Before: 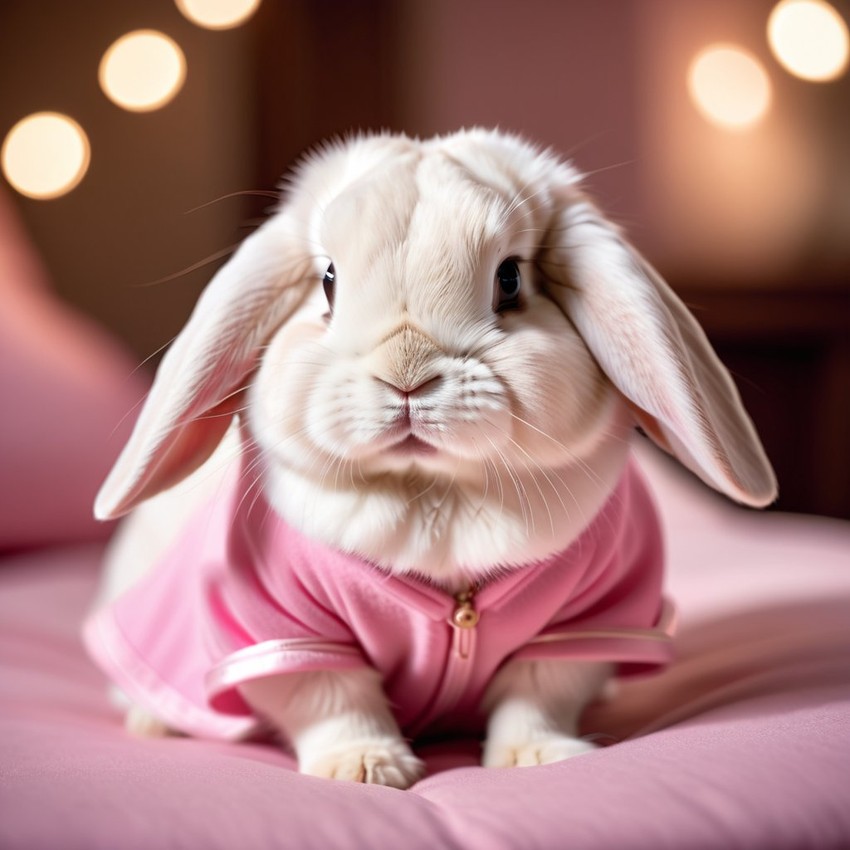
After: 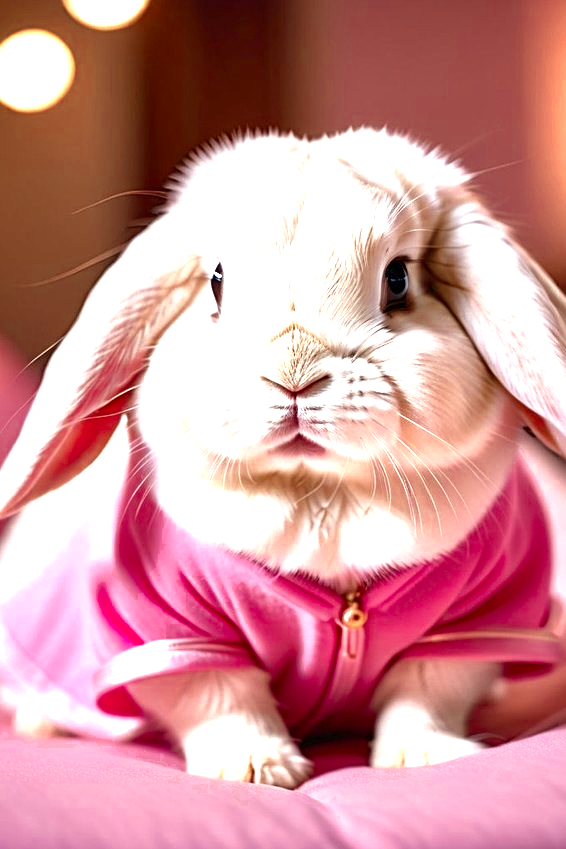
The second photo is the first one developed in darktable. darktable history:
crop and rotate: left 13.351%, right 19.977%
color zones: curves: ch0 [(0.004, 0.305) (0.261, 0.623) (0.389, 0.399) (0.708, 0.571) (0.947, 0.34)]; ch1 [(0.025, 0.645) (0.229, 0.584) (0.326, 0.551) (0.484, 0.262) (0.757, 0.643)]
local contrast: mode bilateral grid, contrast 21, coarseness 51, detail 119%, midtone range 0.2
exposure: black level correction 0, exposure 1.001 EV, compensate exposure bias true, compensate highlight preservation false
sharpen: radius 2.669, amount 0.656
